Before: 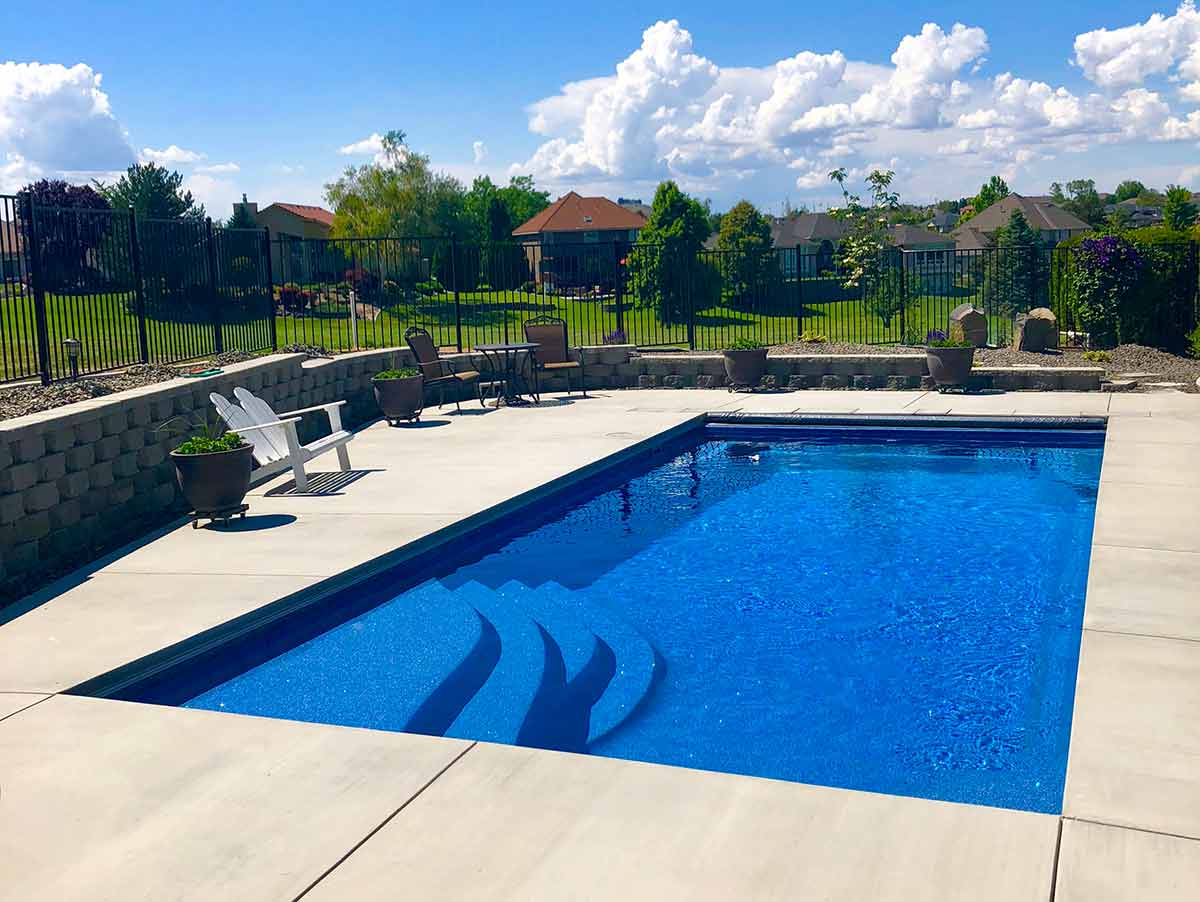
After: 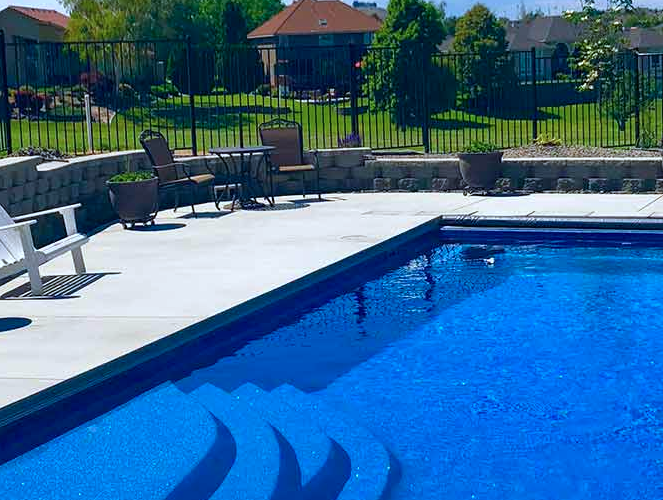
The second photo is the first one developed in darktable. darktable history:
crop and rotate: left 22.143%, top 21.93%, right 22.576%, bottom 22.539%
tone equalizer: on, module defaults
color calibration: gray › normalize channels true, x 0.37, y 0.382, temperature 4318.08 K, gamut compression 0.021
